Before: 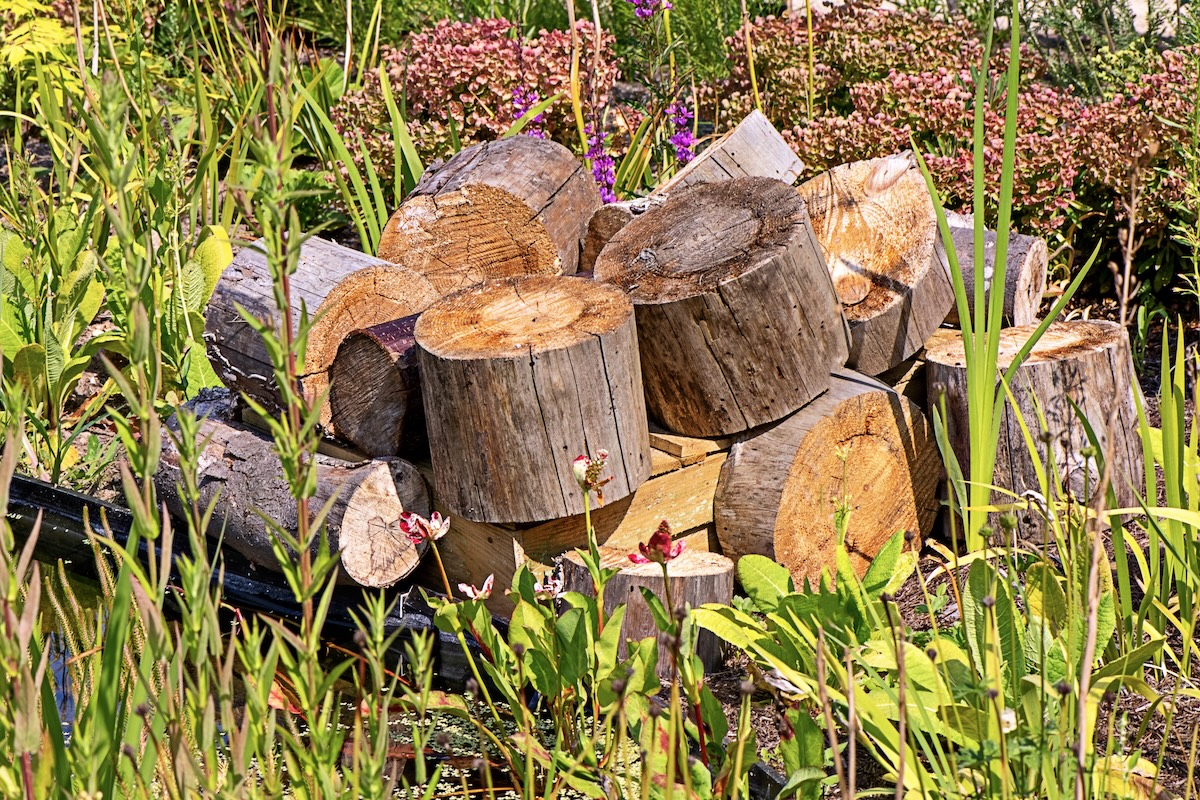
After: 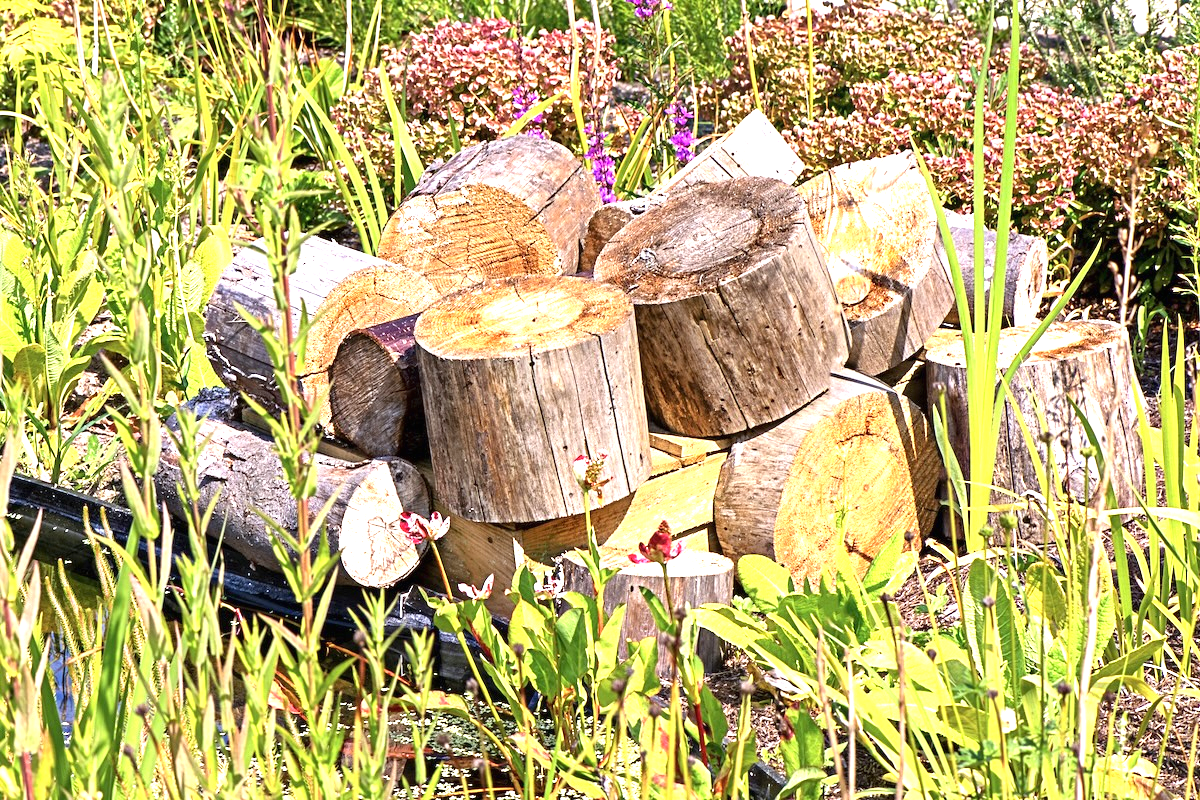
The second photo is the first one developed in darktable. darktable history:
exposure: black level correction 0, exposure 1.2 EV, compensate exposure bias true, compensate highlight preservation false
white balance: red 0.982, blue 1.018
